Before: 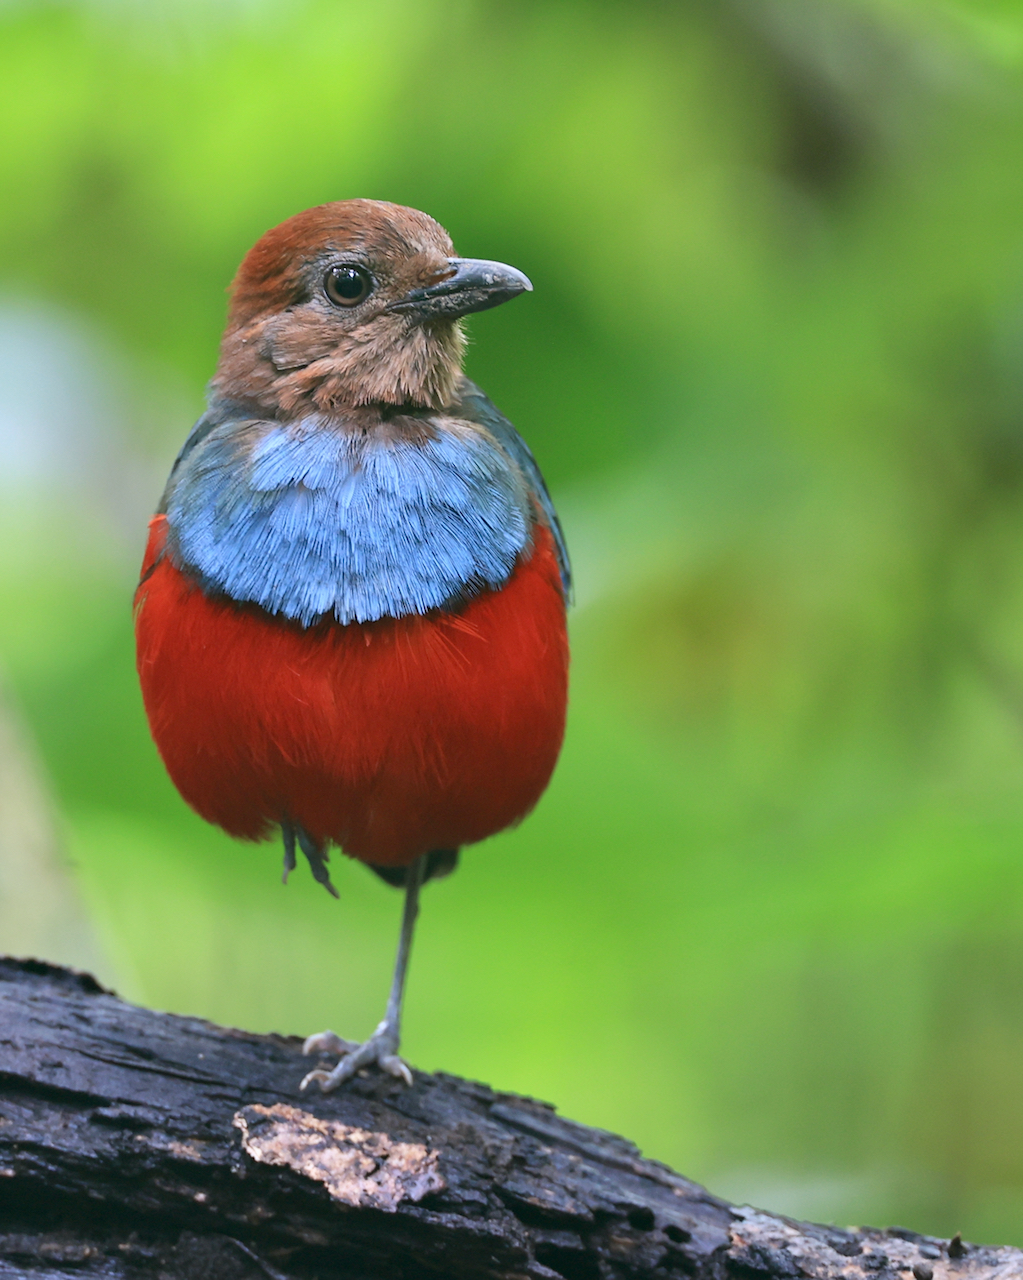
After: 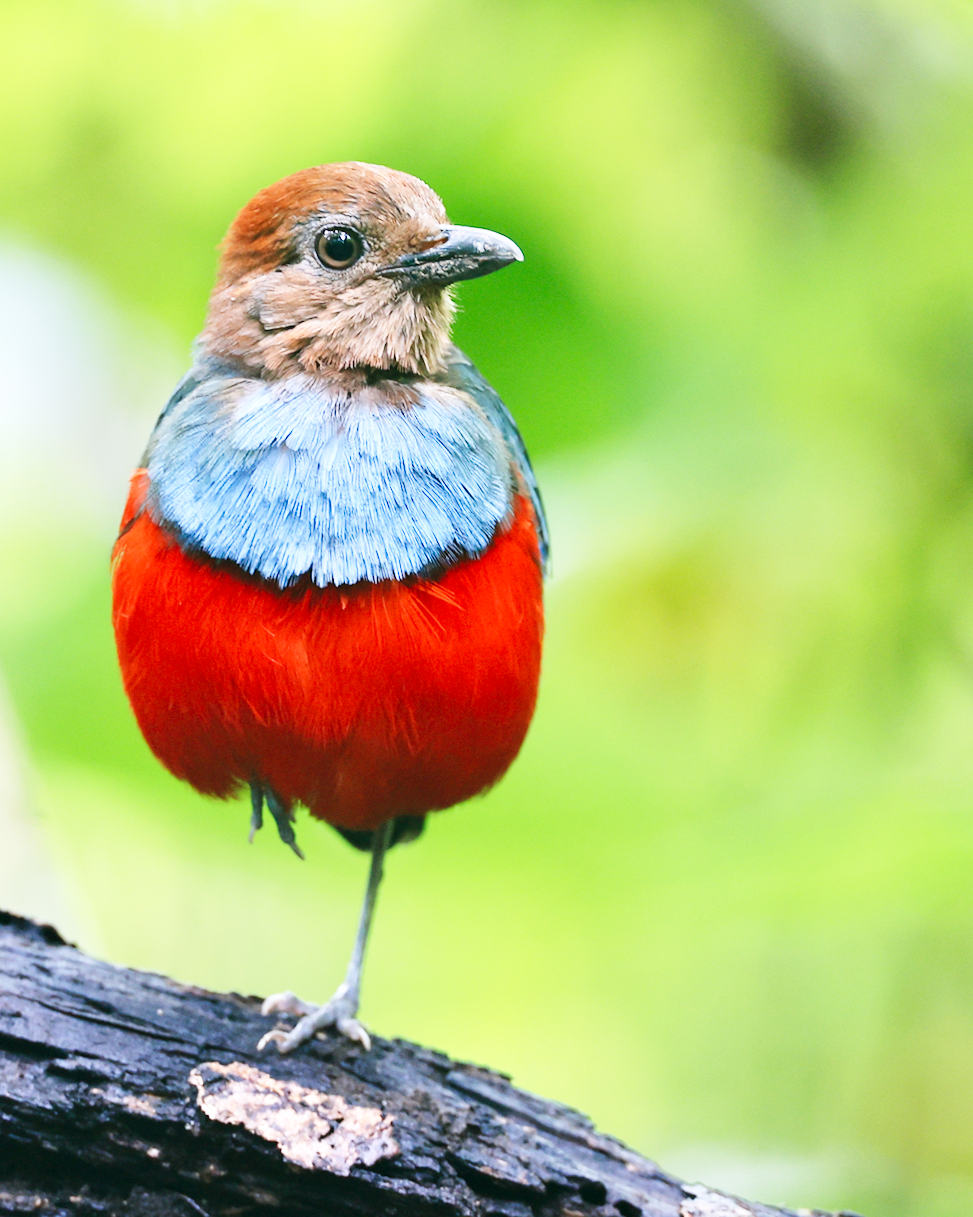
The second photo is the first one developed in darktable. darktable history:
crop and rotate: angle -2.38°
base curve: curves: ch0 [(0, 0.003) (0.001, 0.002) (0.006, 0.004) (0.02, 0.022) (0.048, 0.086) (0.094, 0.234) (0.162, 0.431) (0.258, 0.629) (0.385, 0.8) (0.548, 0.918) (0.751, 0.988) (1, 1)], preserve colors none
